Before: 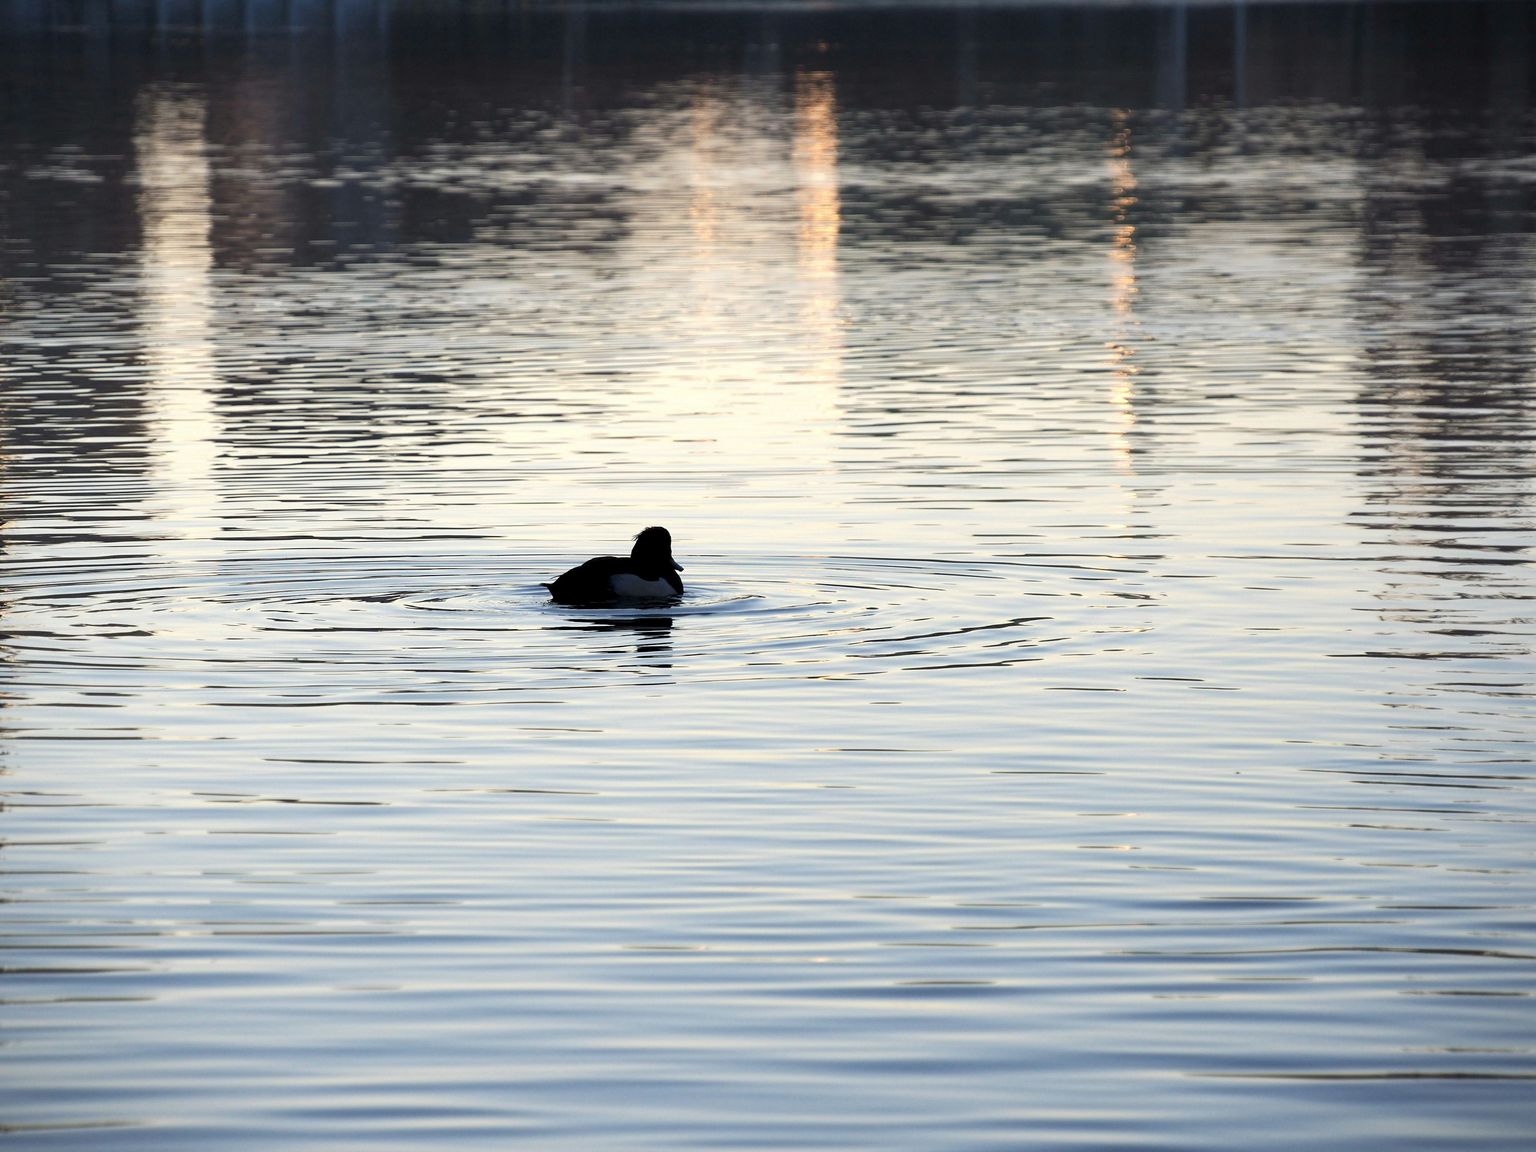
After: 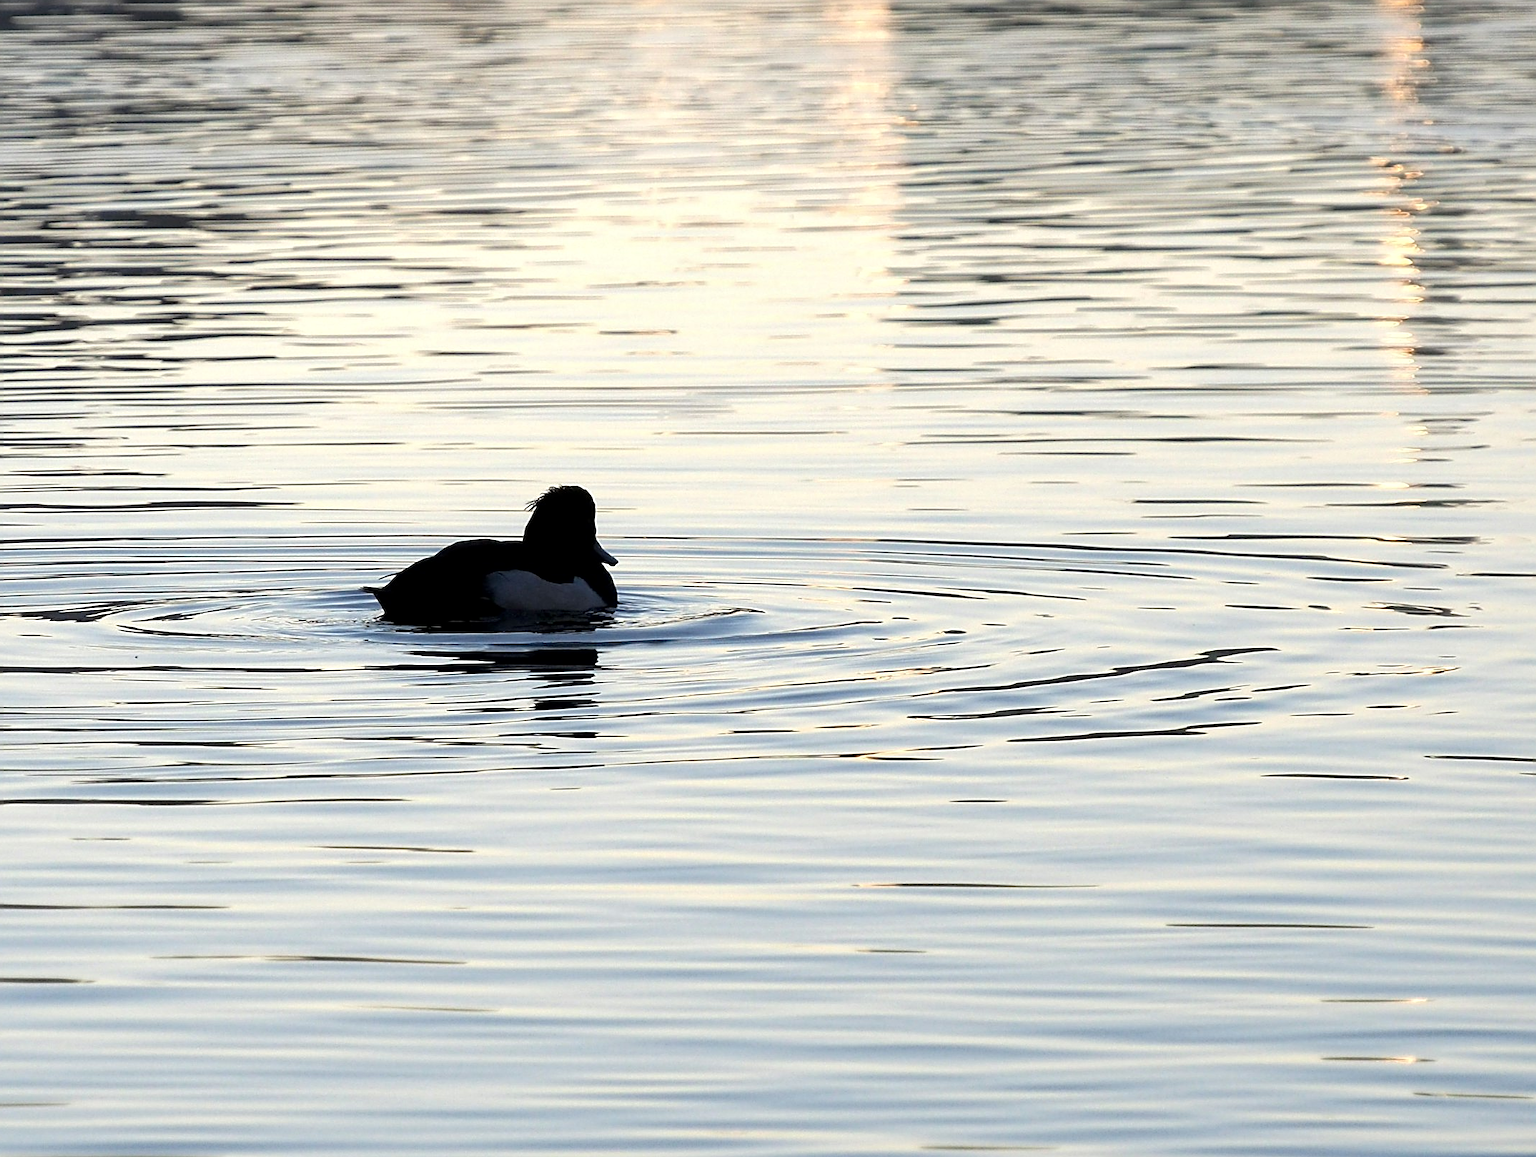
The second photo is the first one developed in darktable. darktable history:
crop and rotate: left 22.011%, top 22.139%, right 22.004%, bottom 21.62%
sharpen: on, module defaults
local contrast: mode bilateral grid, contrast 21, coarseness 50, detail 119%, midtone range 0.2
